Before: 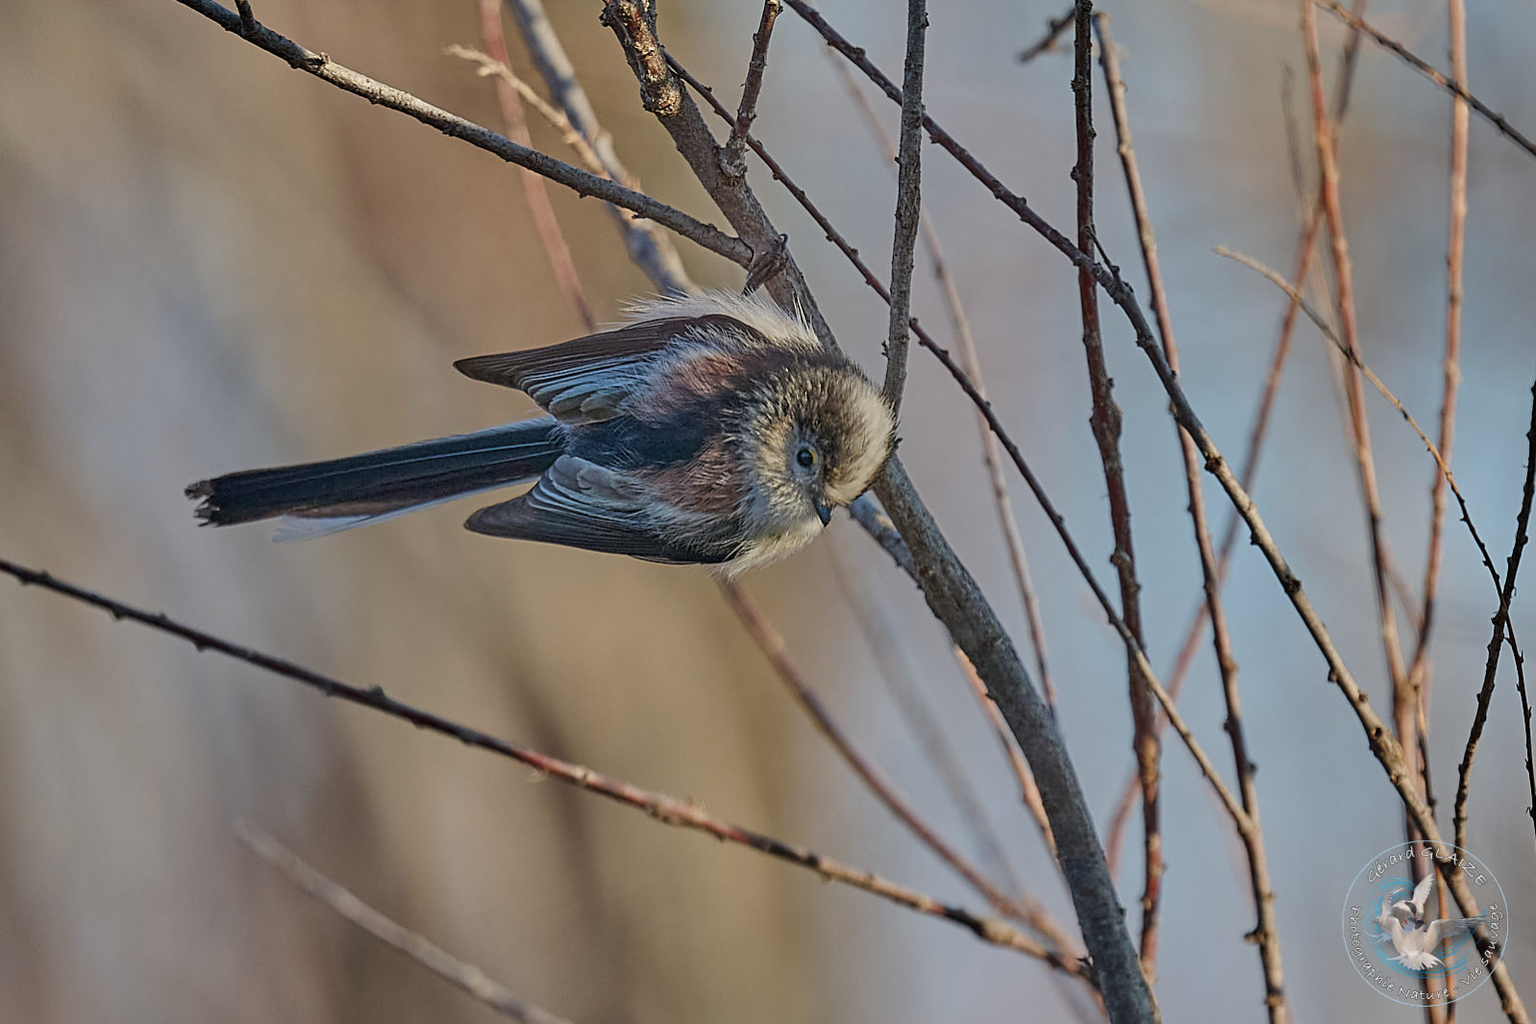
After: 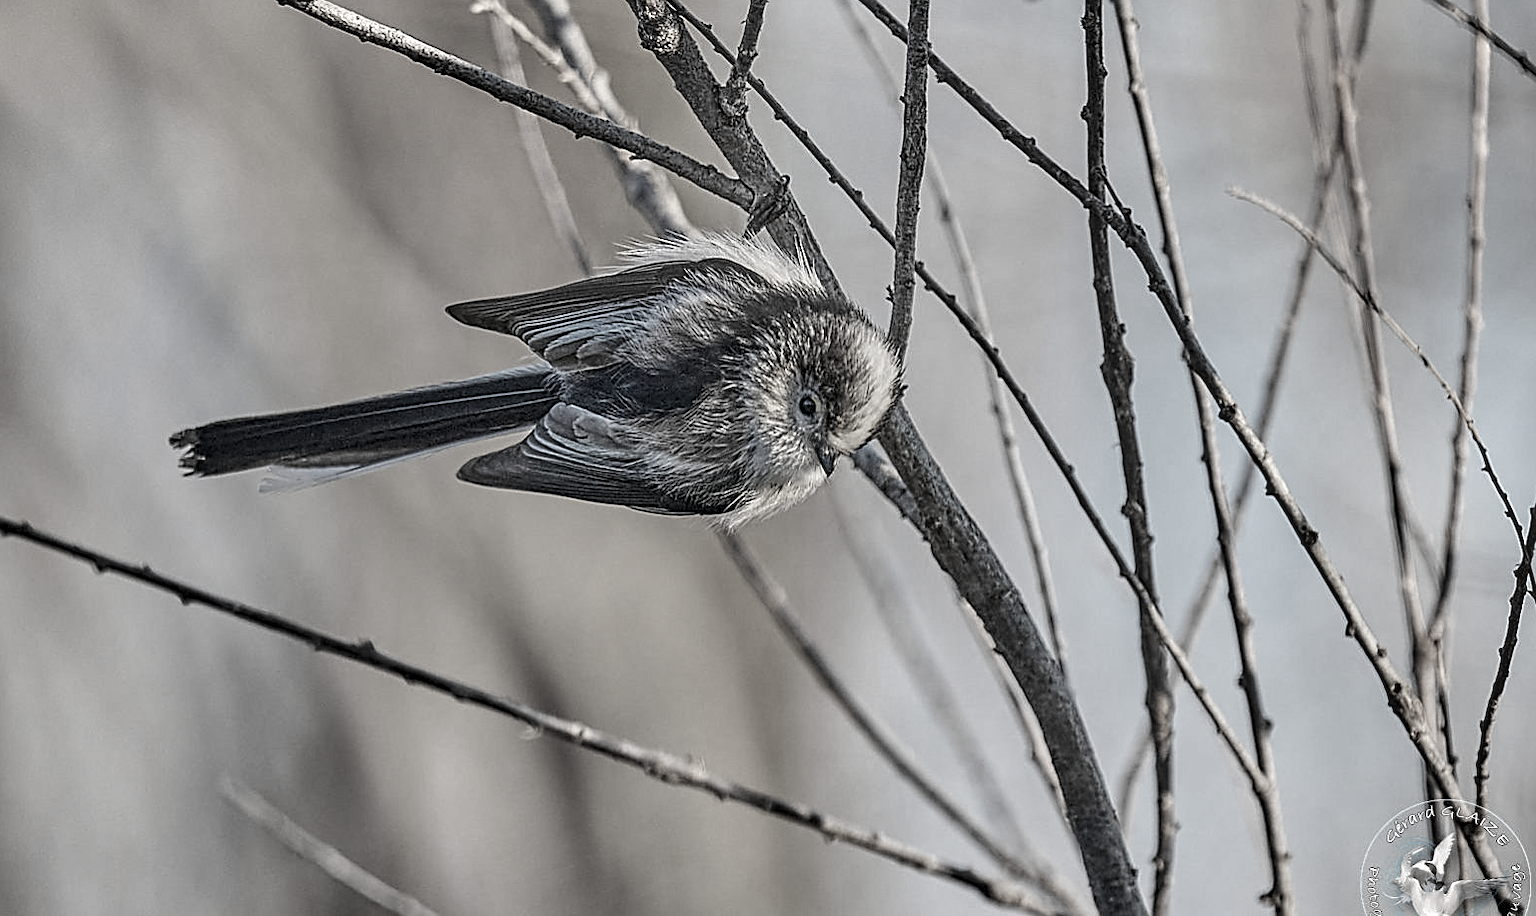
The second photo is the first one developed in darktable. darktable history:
local contrast: on, module defaults
crop: left 1.36%, top 6.2%, right 1.396%, bottom 6.758%
exposure: black level correction -0.002, exposure 0.537 EV, compensate highlight preservation false
sharpen: on, module defaults
contrast brightness saturation: contrast 0.096, saturation -0.353
contrast equalizer: octaves 7, y [[0.6 ×6], [0.55 ×6], [0 ×6], [0 ×6], [0 ×6]], mix 0.309
color zones: curves: ch0 [(0, 0.487) (0.241, 0.395) (0.434, 0.373) (0.658, 0.412) (0.838, 0.487)]; ch1 [(0, 0) (0.053, 0.053) (0.211, 0.202) (0.579, 0.259) (0.781, 0.241)], mix 23.62%
